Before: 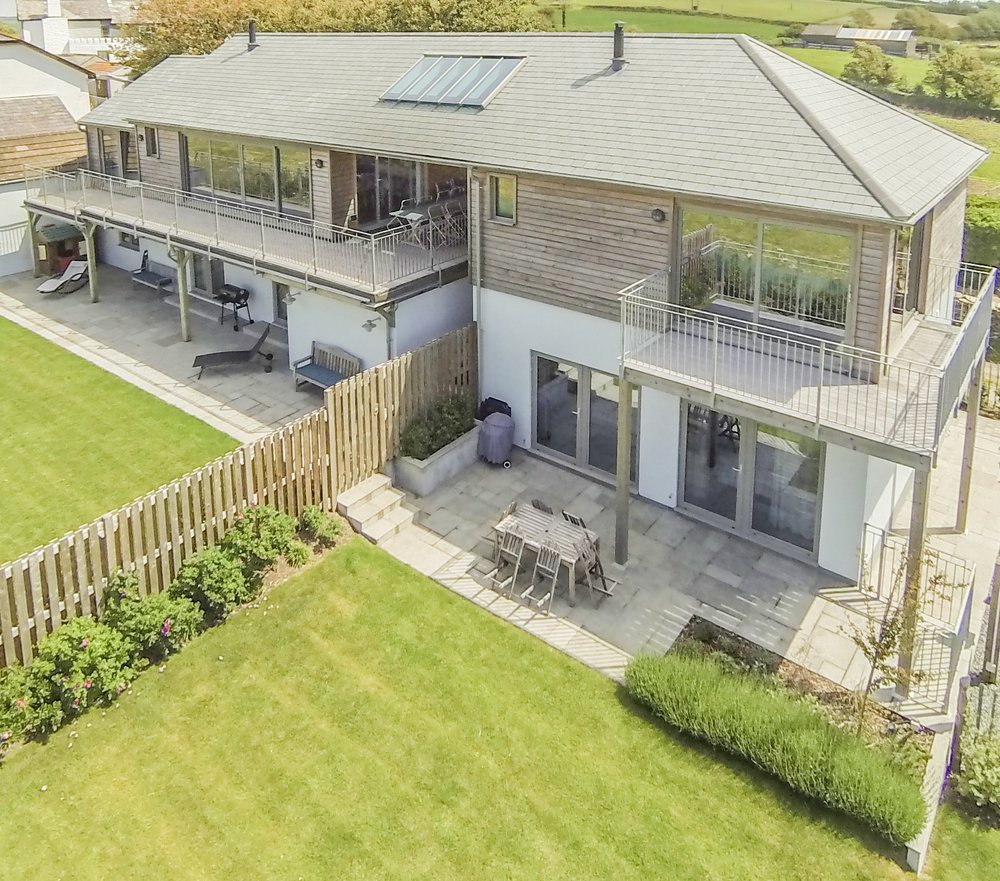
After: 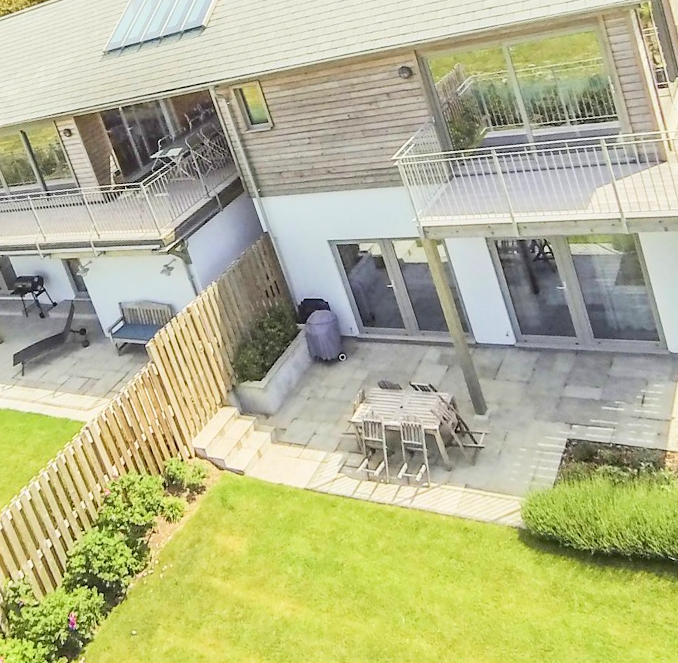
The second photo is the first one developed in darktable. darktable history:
crop and rotate: angle 18.83°, left 7.001%, right 3.915%, bottom 1.063%
contrast brightness saturation: contrast 0.201, brightness 0.162, saturation 0.215
